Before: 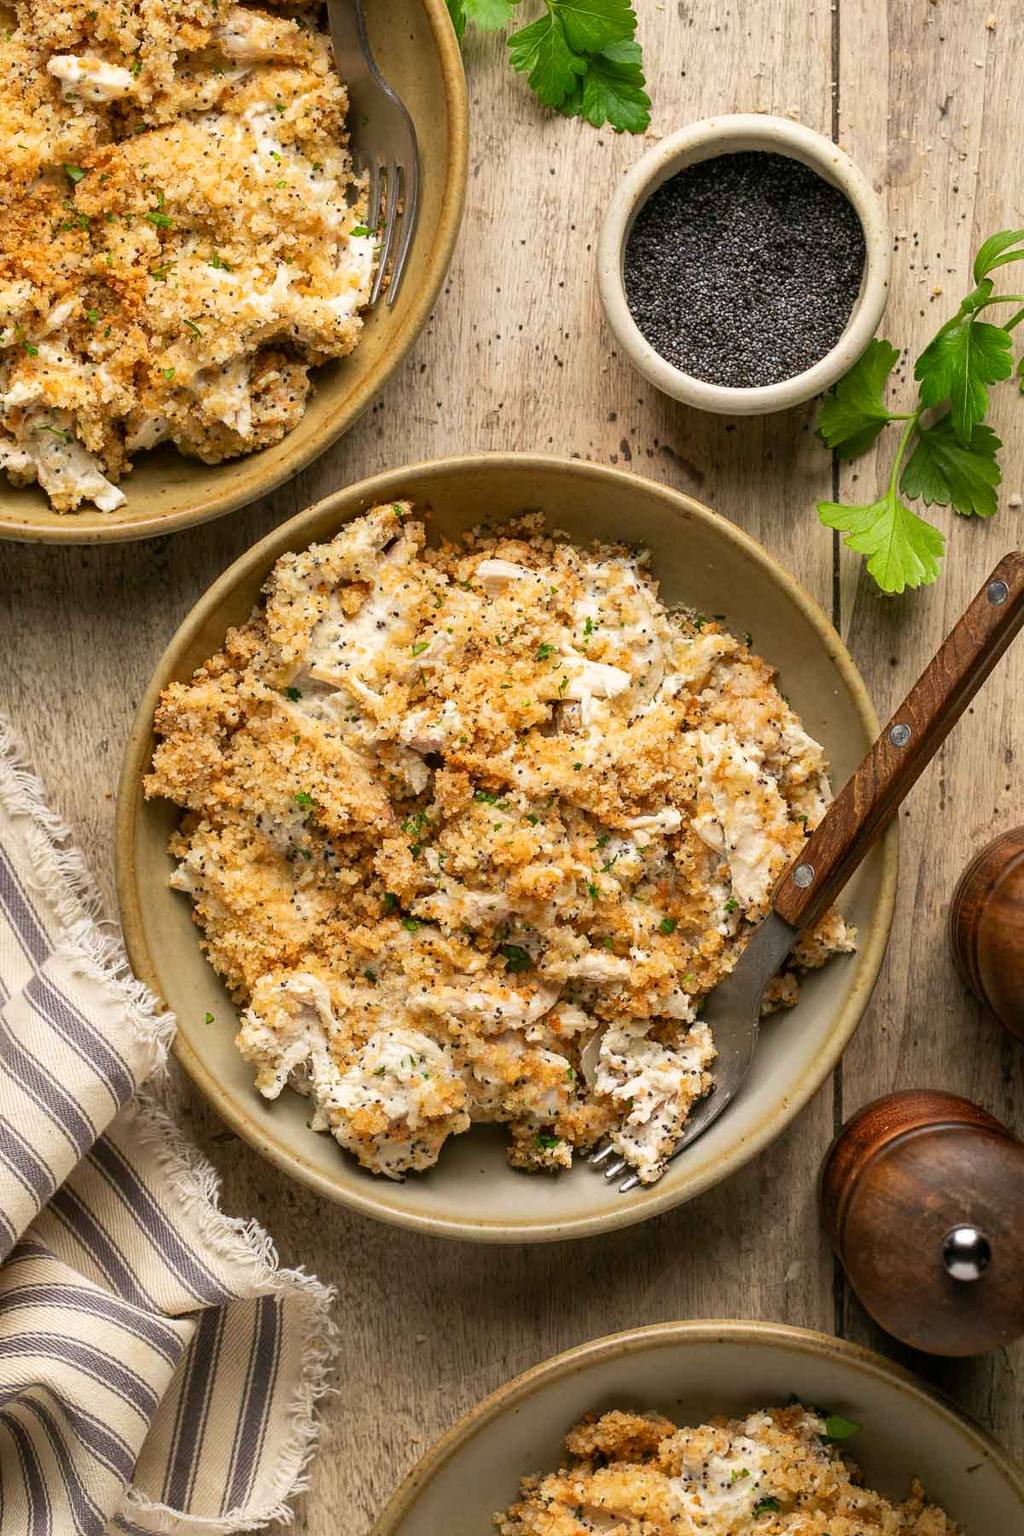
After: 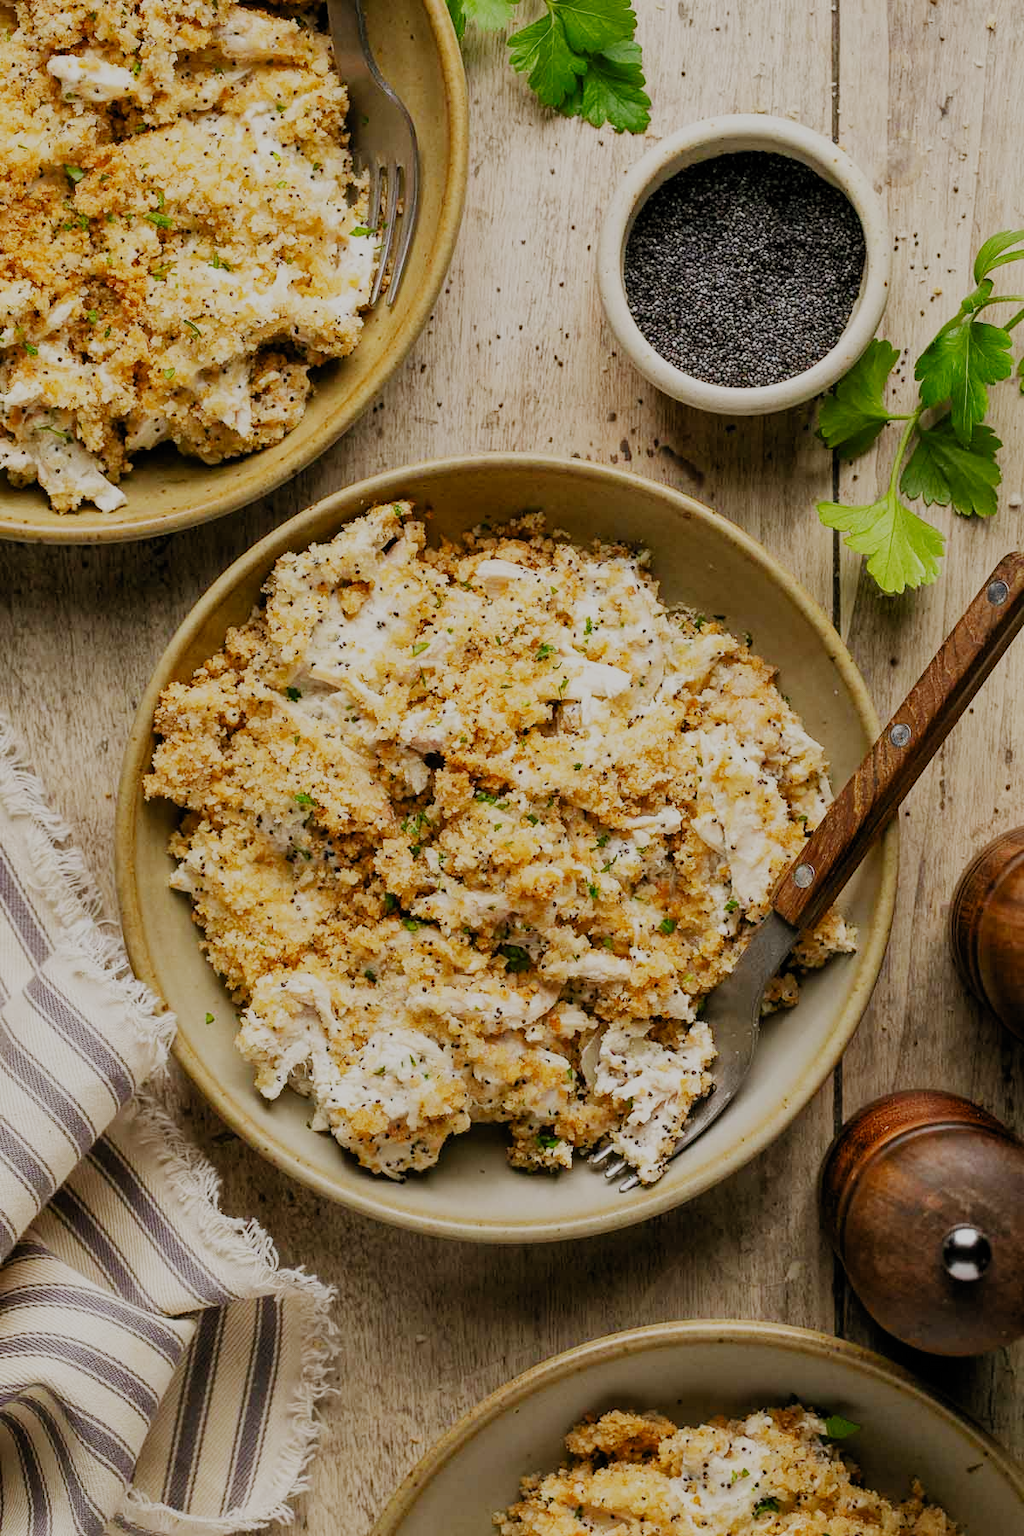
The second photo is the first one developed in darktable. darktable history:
filmic rgb: black relative exposure -6.92 EV, white relative exposure 5.67 EV, hardness 2.84, preserve chrominance no, color science v5 (2021), contrast in shadows safe, contrast in highlights safe
